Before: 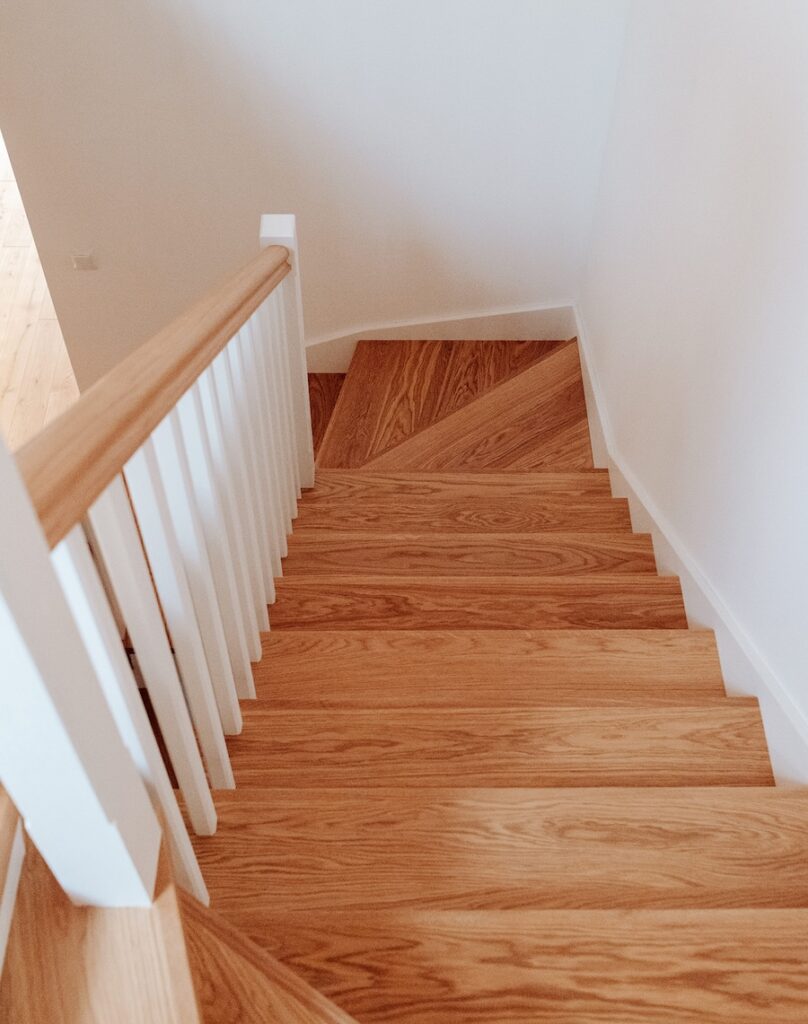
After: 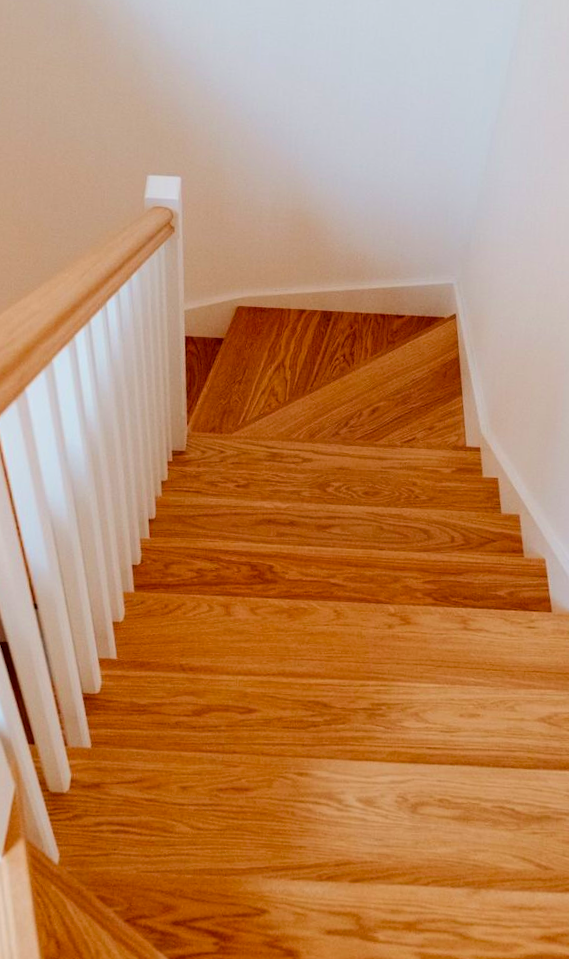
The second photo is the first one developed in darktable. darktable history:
crop and rotate: angle -3.06°, left 13.925%, top 0.031%, right 10.906%, bottom 0.075%
velvia: strength 31.46%, mid-tones bias 0.201
color balance rgb: shadows lift › chroma 0.795%, shadows lift › hue 112.09°, perceptual saturation grading › global saturation 0.197%
